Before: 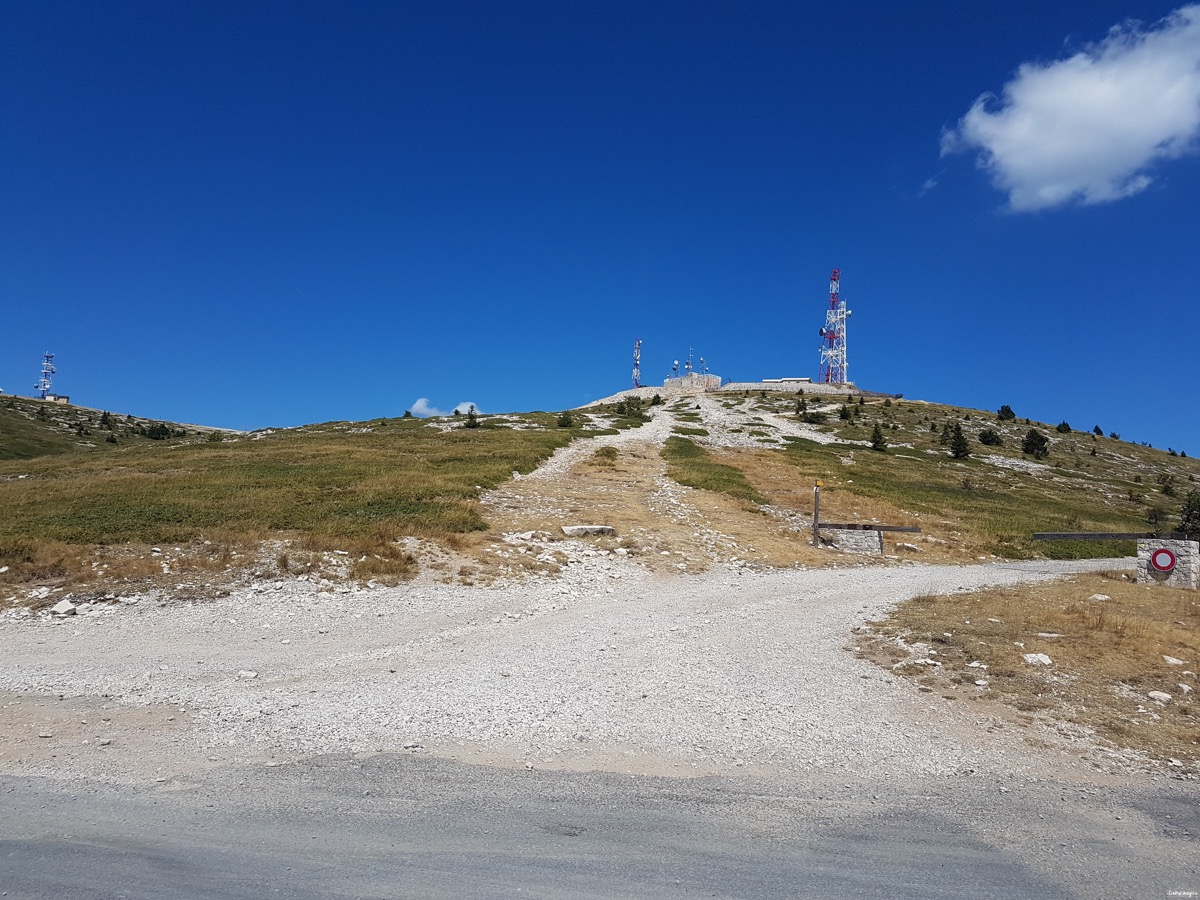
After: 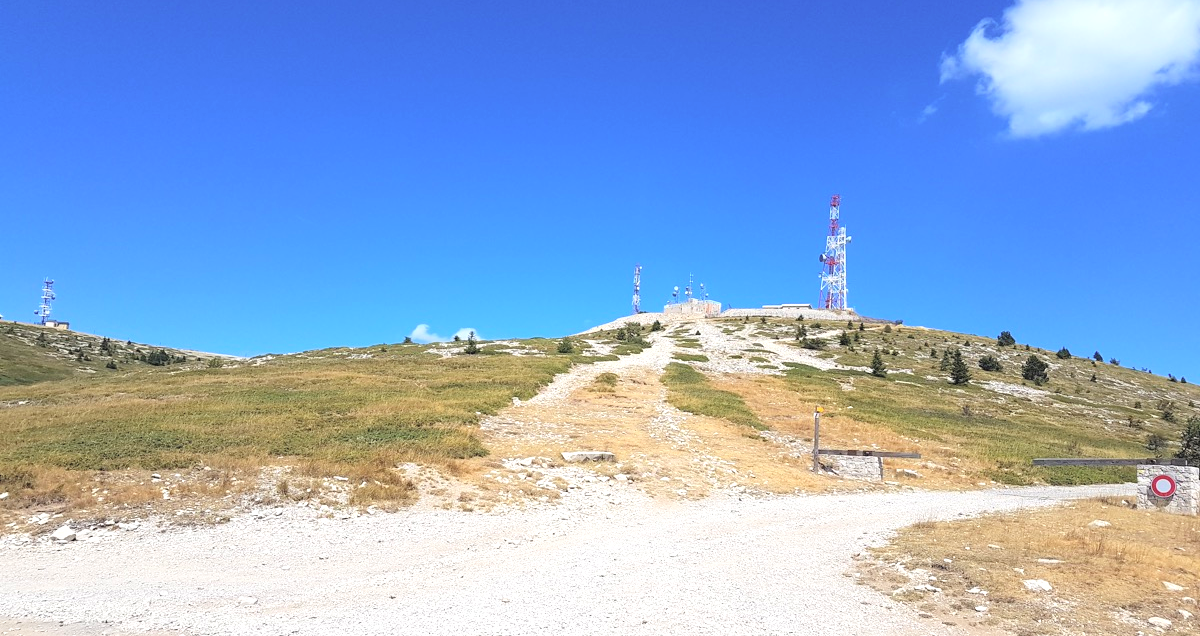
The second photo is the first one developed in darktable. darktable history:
exposure: black level correction 0, exposure 0.7 EV, compensate exposure bias true, compensate highlight preservation false
crop and rotate: top 8.293%, bottom 20.996%
contrast brightness saturation: contrast 0.1, brightness 0.3, saturation 0.14
